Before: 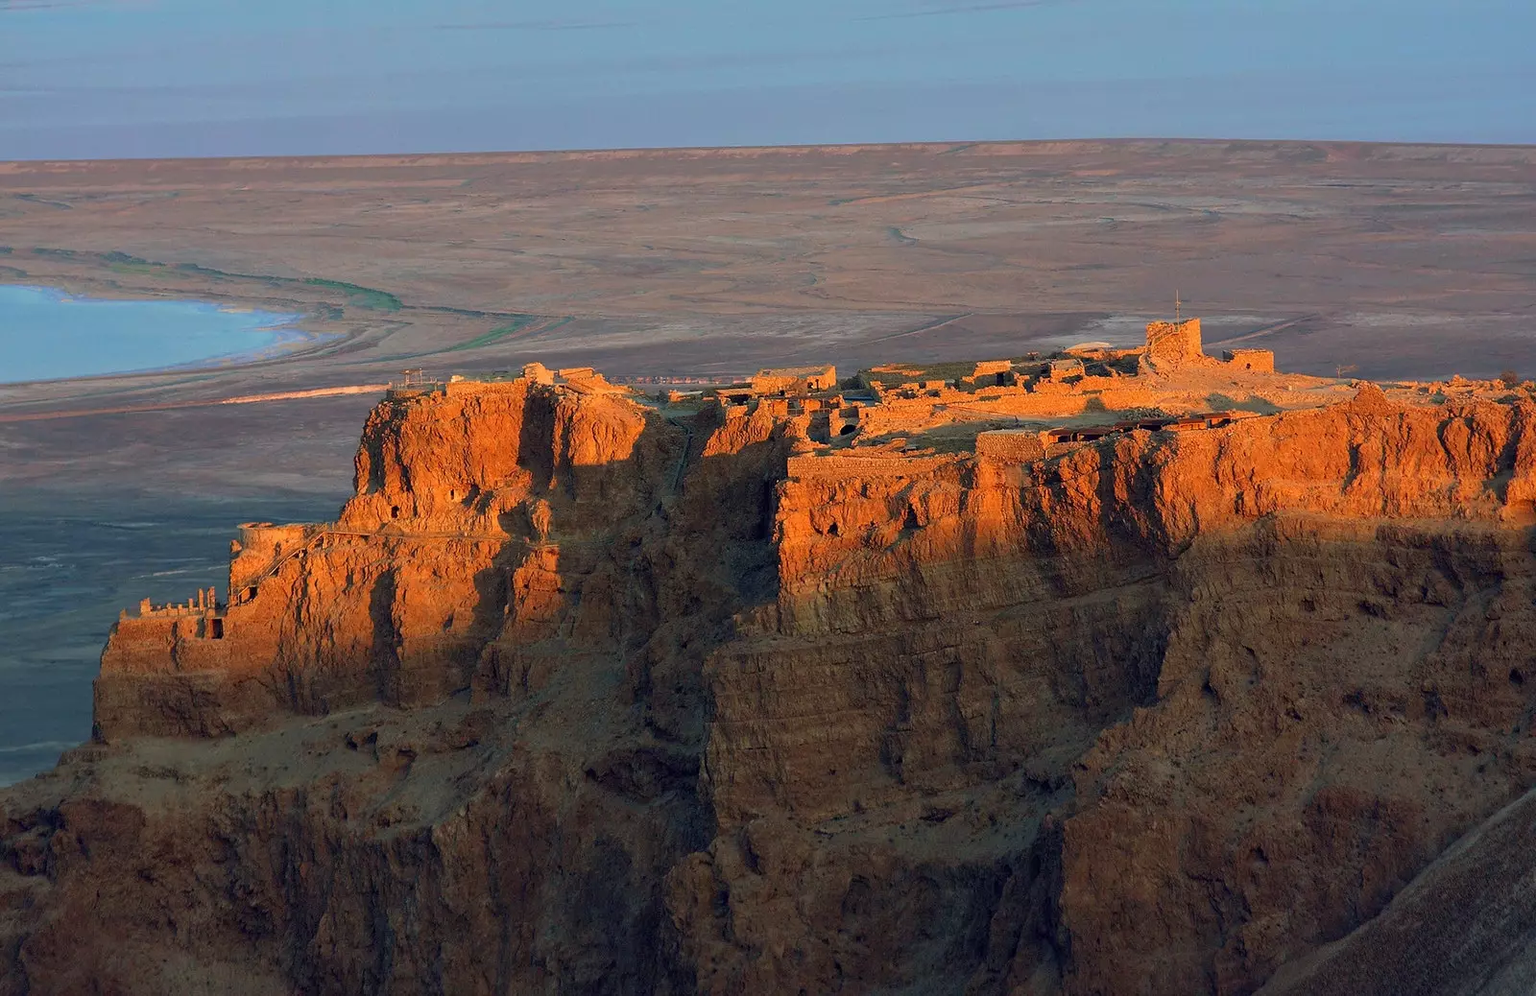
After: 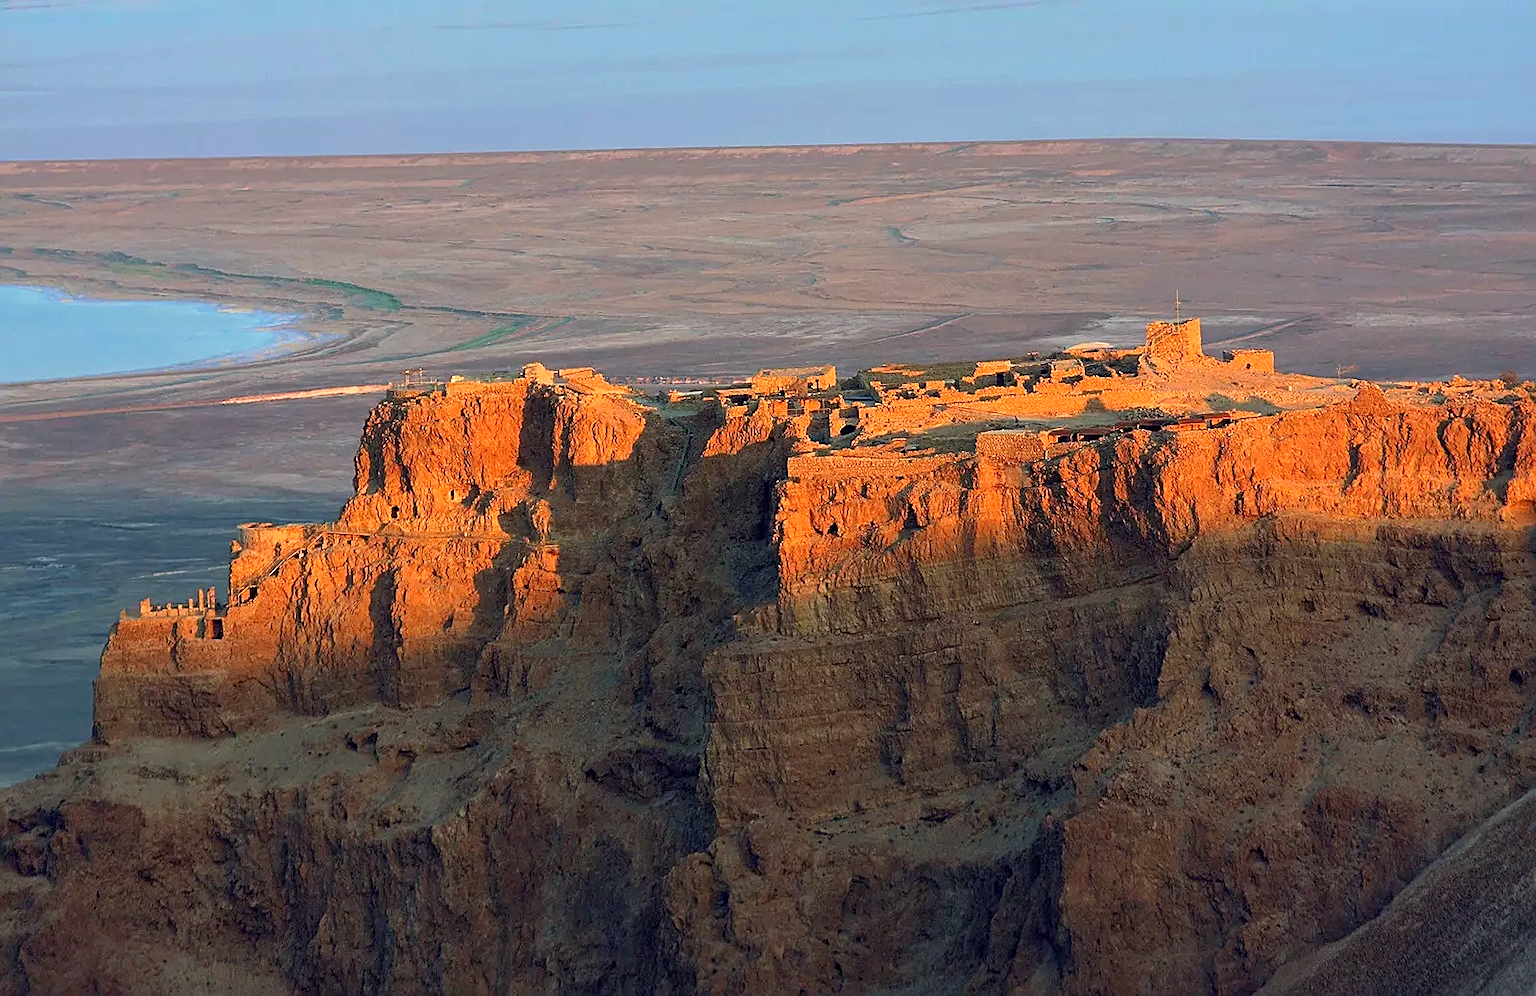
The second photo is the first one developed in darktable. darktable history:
exposure: black level correction 0.001, exposure 0.499 EV, compensate highlight preservation false
sharpen: radius 1.972
